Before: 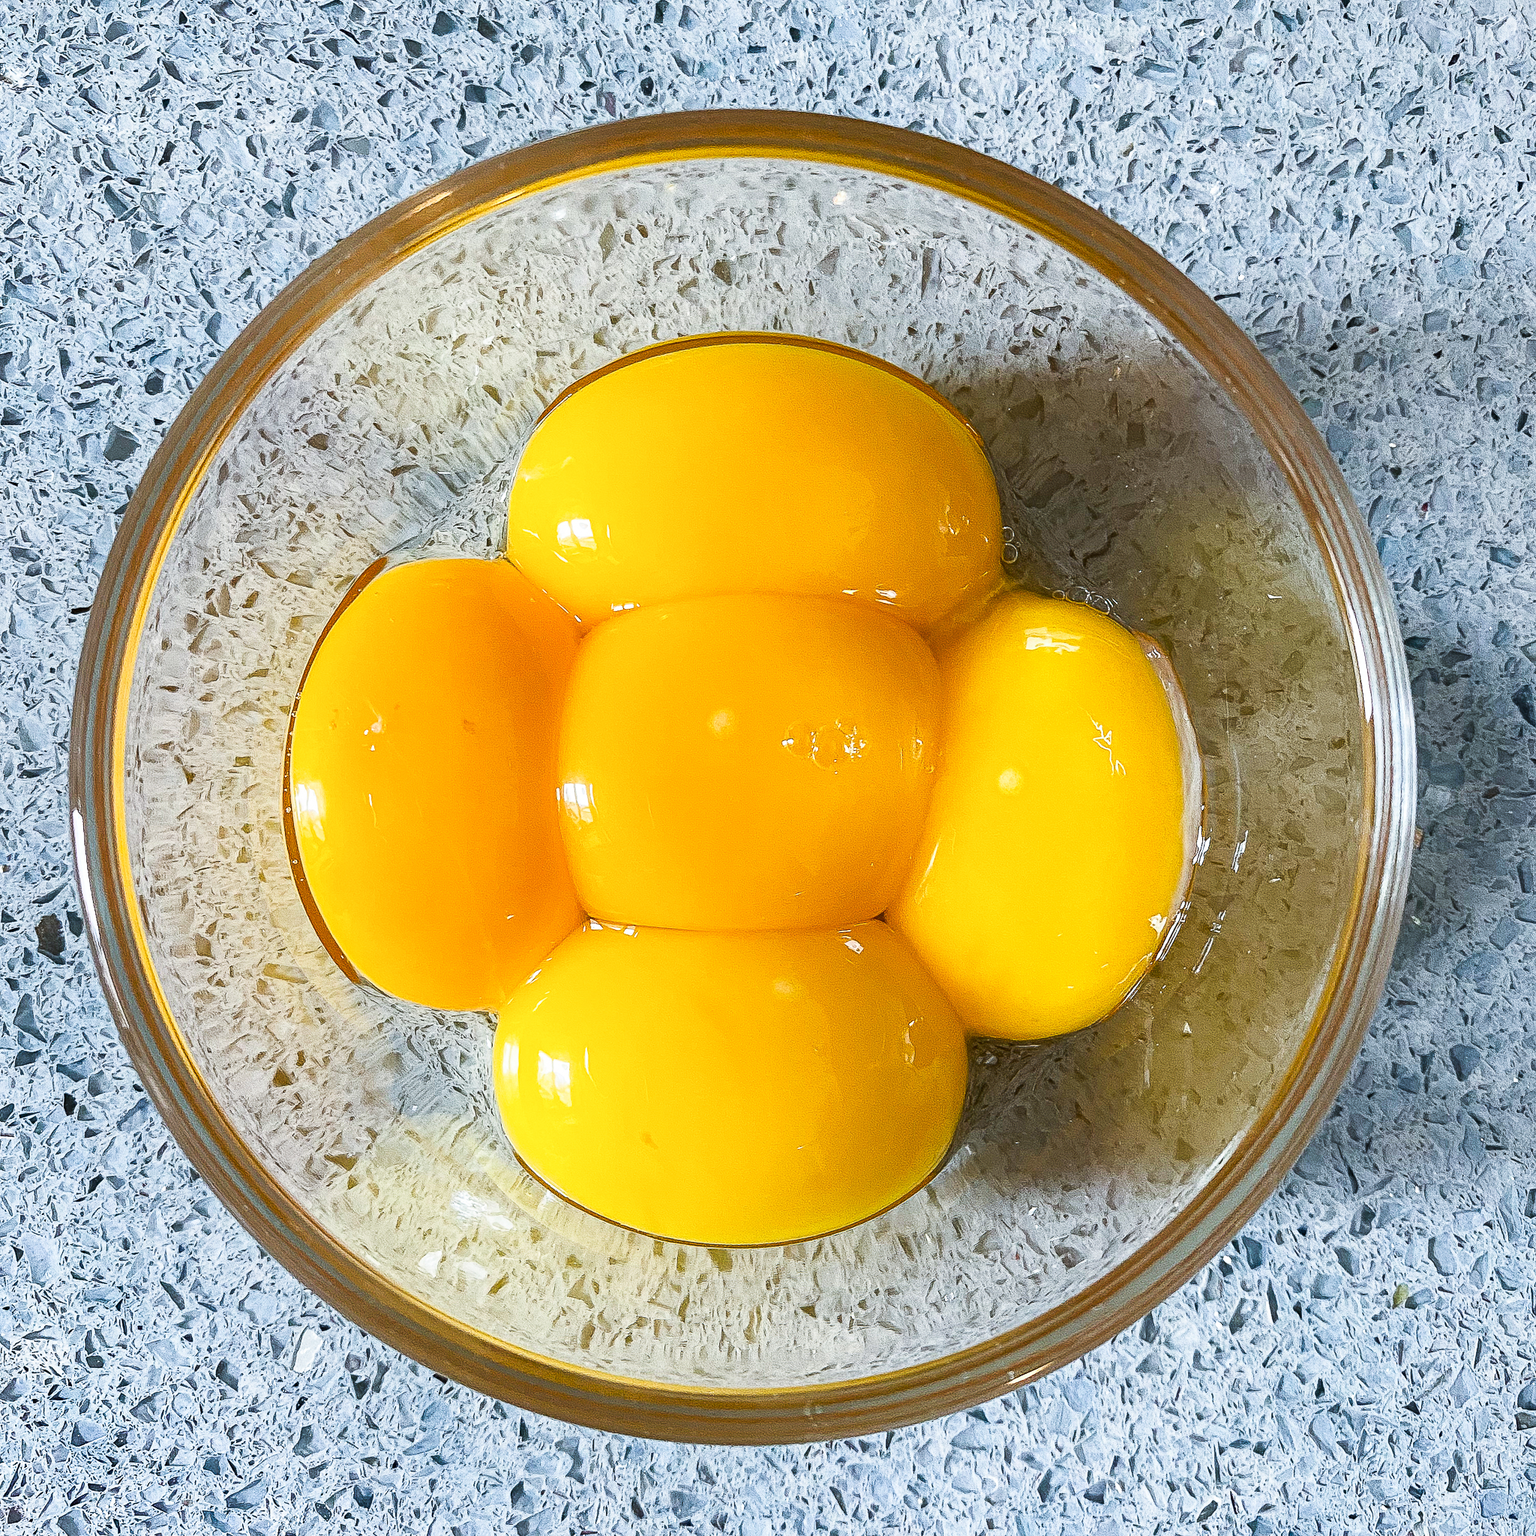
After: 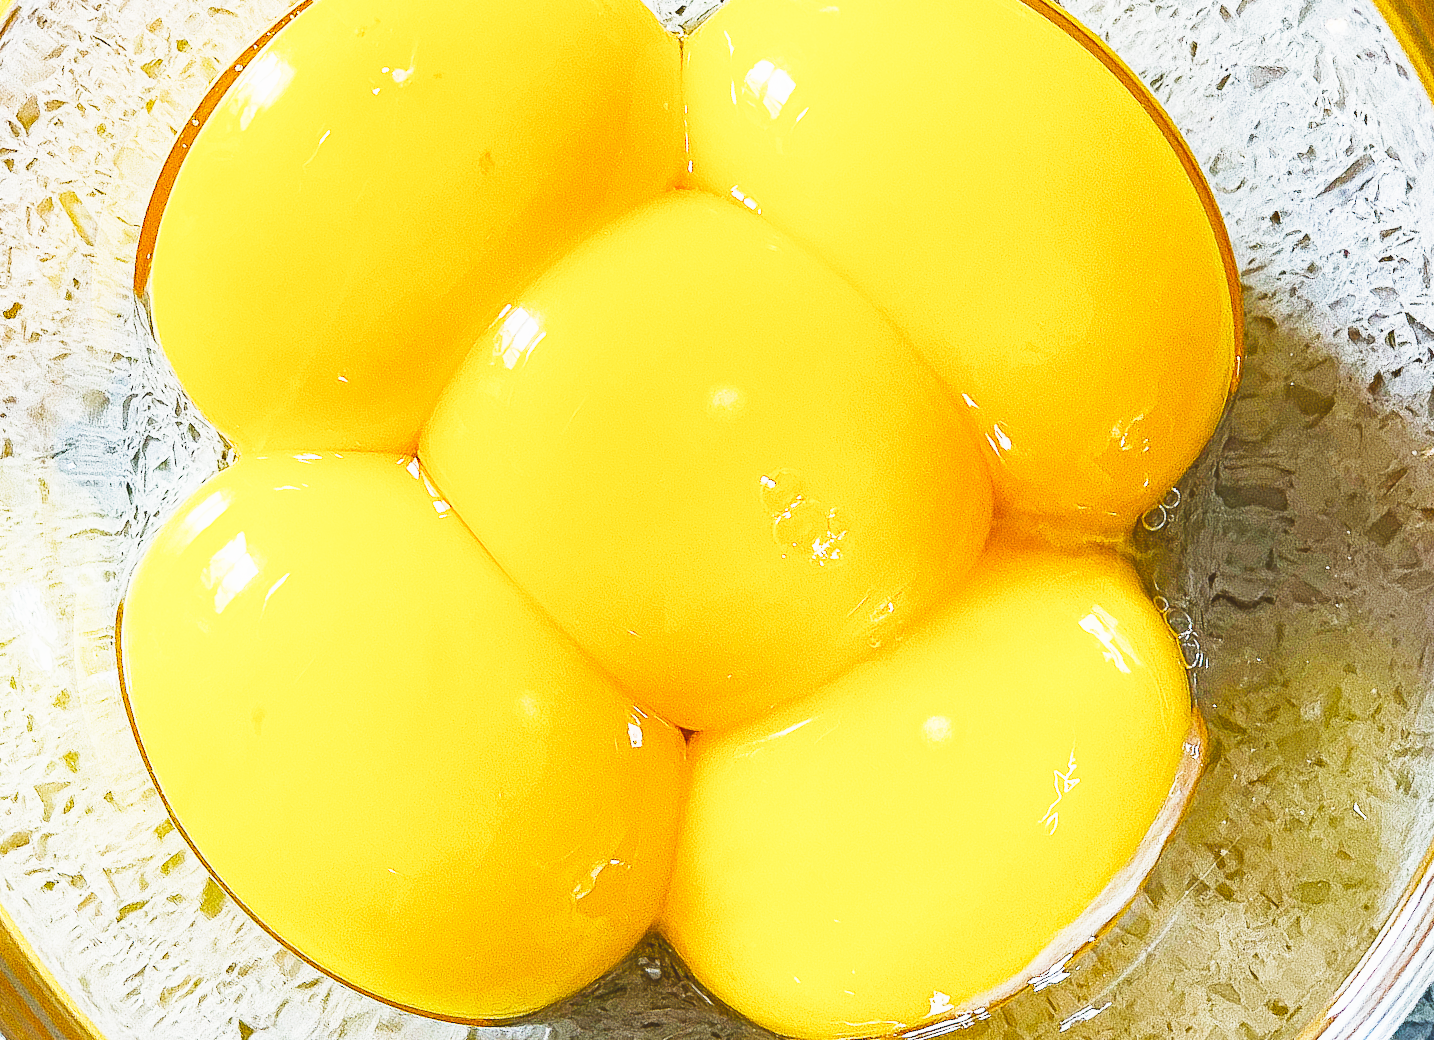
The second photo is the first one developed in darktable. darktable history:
crop and rotate: angle -45.76°, top 16.429%, right 0.947%, bottom 11.731%
base curve: curves: ch0 [(0, 0) (0.018, 0.026) (0.143, 0.37) (0.33, 0.731) (0.458, 0.853) (0.735, 0.965) (0.905, 0.986) (1, 1)], preserve colors none
exposure: black level correction -0.013, exposure -0.186 EV, compensate exposure bias true, compensate highlight preservation false
haze removal: compatibility mode true, adaptive false
color balance rgb: perceptual saturation grading › global saturation 20%, perceptual saturation grading › highlights -25.279%, perceptual saturation grading › shadows 24.658%
